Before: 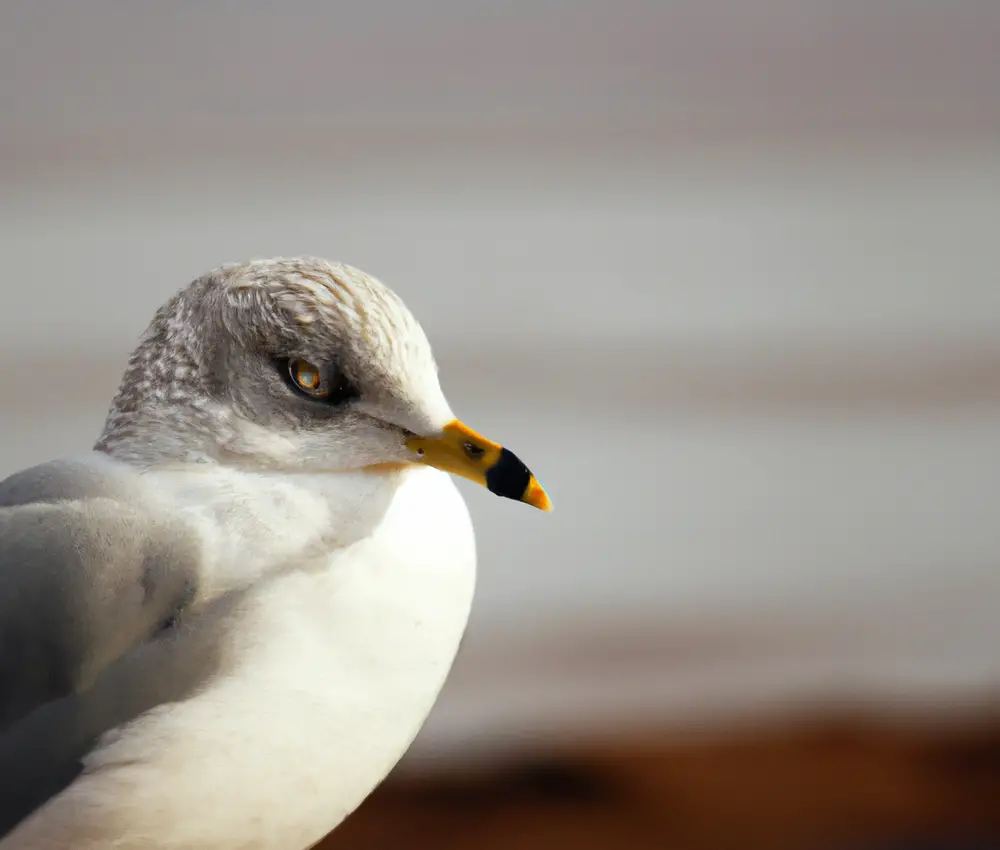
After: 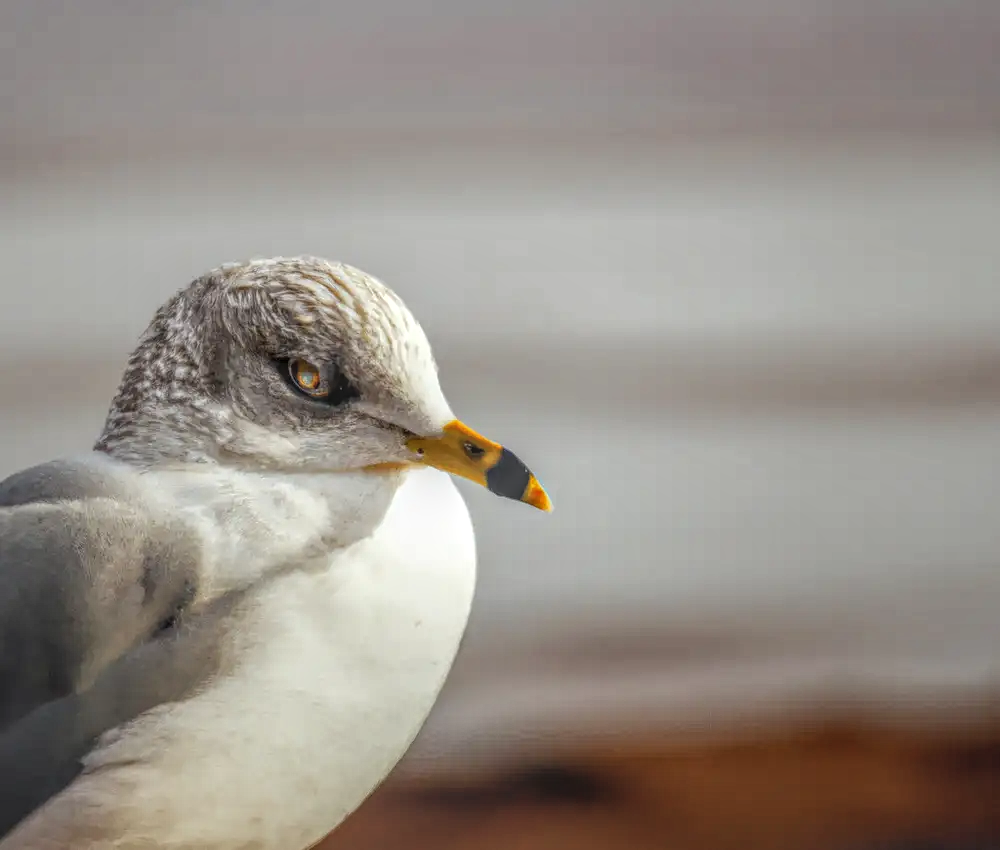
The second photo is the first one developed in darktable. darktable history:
color balance rgb: shadows lift › luminance -9.279%, perceptual saturation grading › global saturation 0.588%, perceptual brilliance grading › global brilliance 2.819%, perceptual brilliance grading › highlights -3.445%, perceptual brilliance grading › shadows 2.907%
local contrast: highlights 0%, shadows 4%, detail 200%, midtone range 0.247
